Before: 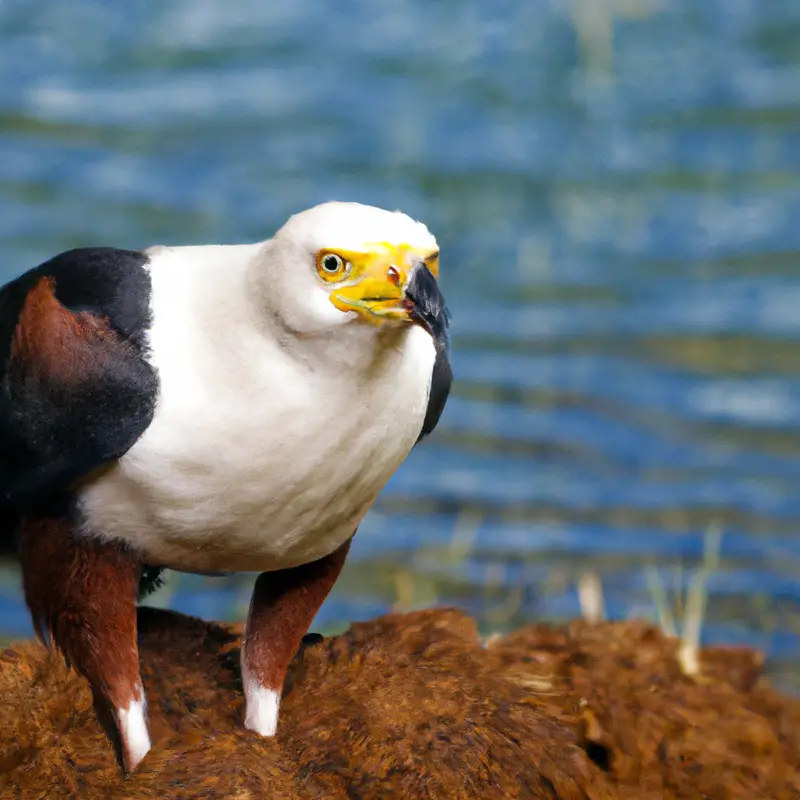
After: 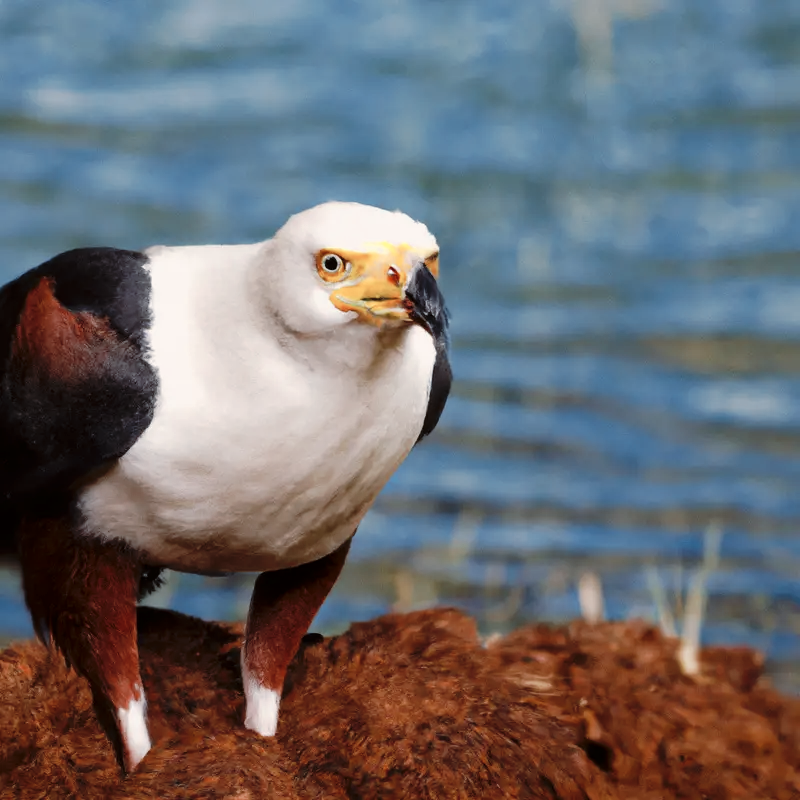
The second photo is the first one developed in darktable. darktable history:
tone curve: curves: ch0 [(0, 0) (0.003, 0.005) (0.011, 0.006) (0.025, 0.013) (0.044, 0.027) (0.069, 0.042) (0.1, 0.06) (0.136, 0.085) (0.177, 0.118) (0.224, 0.171) (0.277, 0.239) (0.335, 0.314) (0.399, 0.394) (0.468, 0.473) (0.543, 0.552) (0.623, 0.64) (0.709, 0.718) (0.801, 0.801) (0.898, 0.882) (1, 1)], preserve colors none
color look up table: target L [95.72, 93.06, 83.14, 83, 80.98, 80.1, 74.69, 57.47, 52.12, 39.62, 10.66, 200.49, 82.85, 76.01, 62.82, 51.35, 45.63, 42.46, 51.68, 52.15, 39.34, 40.3, 36.84, 29.98, 19.67, 11.87, 78.24, 66.21, 57.51, 44.77, 39.64, 57.12, 56.1, 53.76, 35.8, 43.37, 40.71, 34.05, 25.29, 25.59, 23.46, 16, 9.719, 2.54, 95.85, 87.81, 60.99, 58.5, 12.57], target a [-13.63, -20.98, 4.447, -40.49, -40.52, -16.29, -31.56, 6.407, -29.88, -18.86, -6.995, 0, 12.66, 5.22, 44.95, 44.08, 62.27, 59.37, 27.09, 28.72, 53.97, 54.49, 6.75, 13.93, 30.19, 22.75, 11.7, 35.69, 42.2, 56.77, 56.75, 15.97, -10.17, 1.518, 50.17, 1.692, 8.4, 26.73, 37, 34.7, 2.891, 27.29, 31.09, 7.016, -6.142, -30.29, -14.25, -20.64, -2.011], target b [29.41, 1.837, 46.75, 33.82, 9.123, 16.41, -13.39, 36.18, 14.55, -6.676, 7.182, 0, 20.68, 12.48, 40.51, 20.18, 49.14, 28.41, 7.49, 28.96, 47.52, 48.16, 3.769, 21.95, 28.63, 12.92, -9.002, -2.532, -13.05, 9.751, -1.27, -24.23, -45.37, -24.59, 19.64, -52.76, -52.13, 0.545, -23.19, 23.71, -26.53, -12.52, -42.29, -12.74, -0.696, -16.72, -34.8, -23.51, -9.443], num patches 49
